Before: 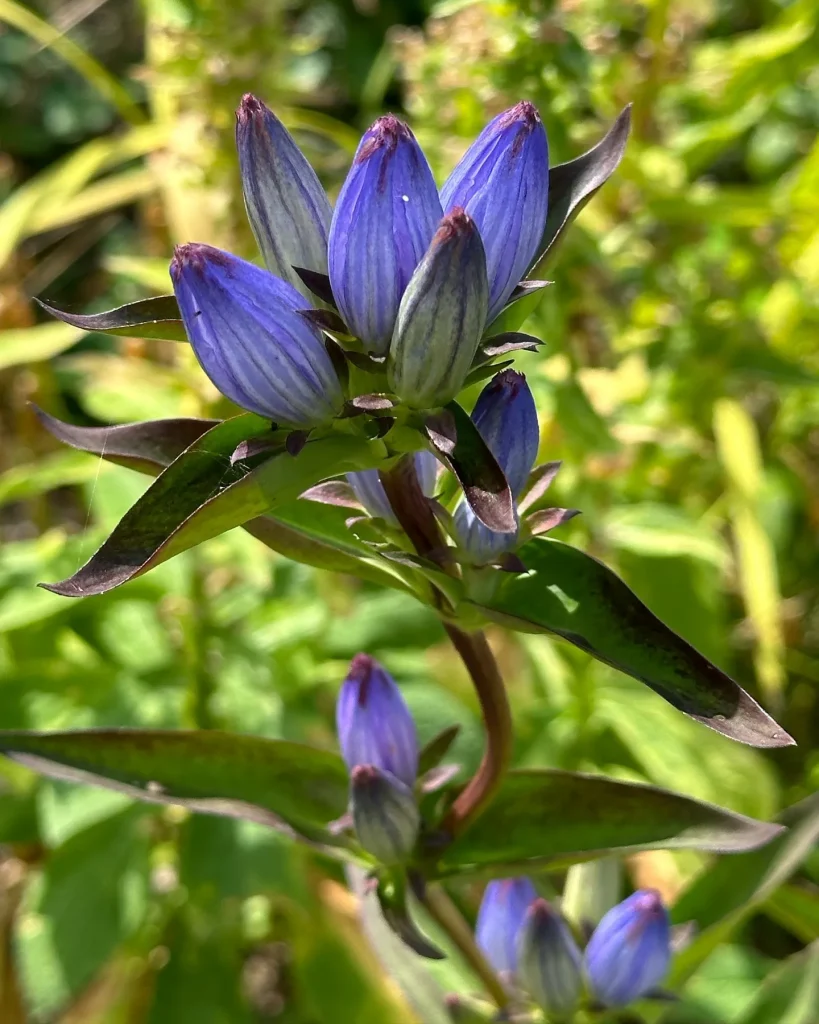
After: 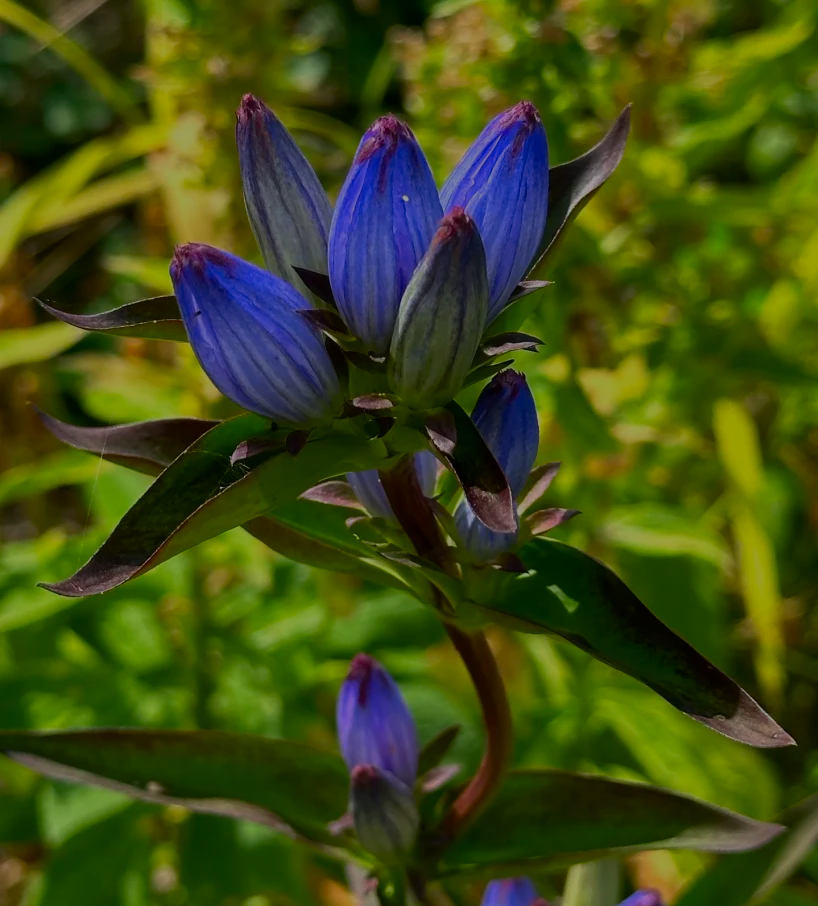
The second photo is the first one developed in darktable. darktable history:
contrast brightness saturation: saturation 0.501
crop and rotate: top 0%, bottom 11.48%
exposure: exposure -1.549 EV, compensate exposure bias true, compensate highlight preservation false
